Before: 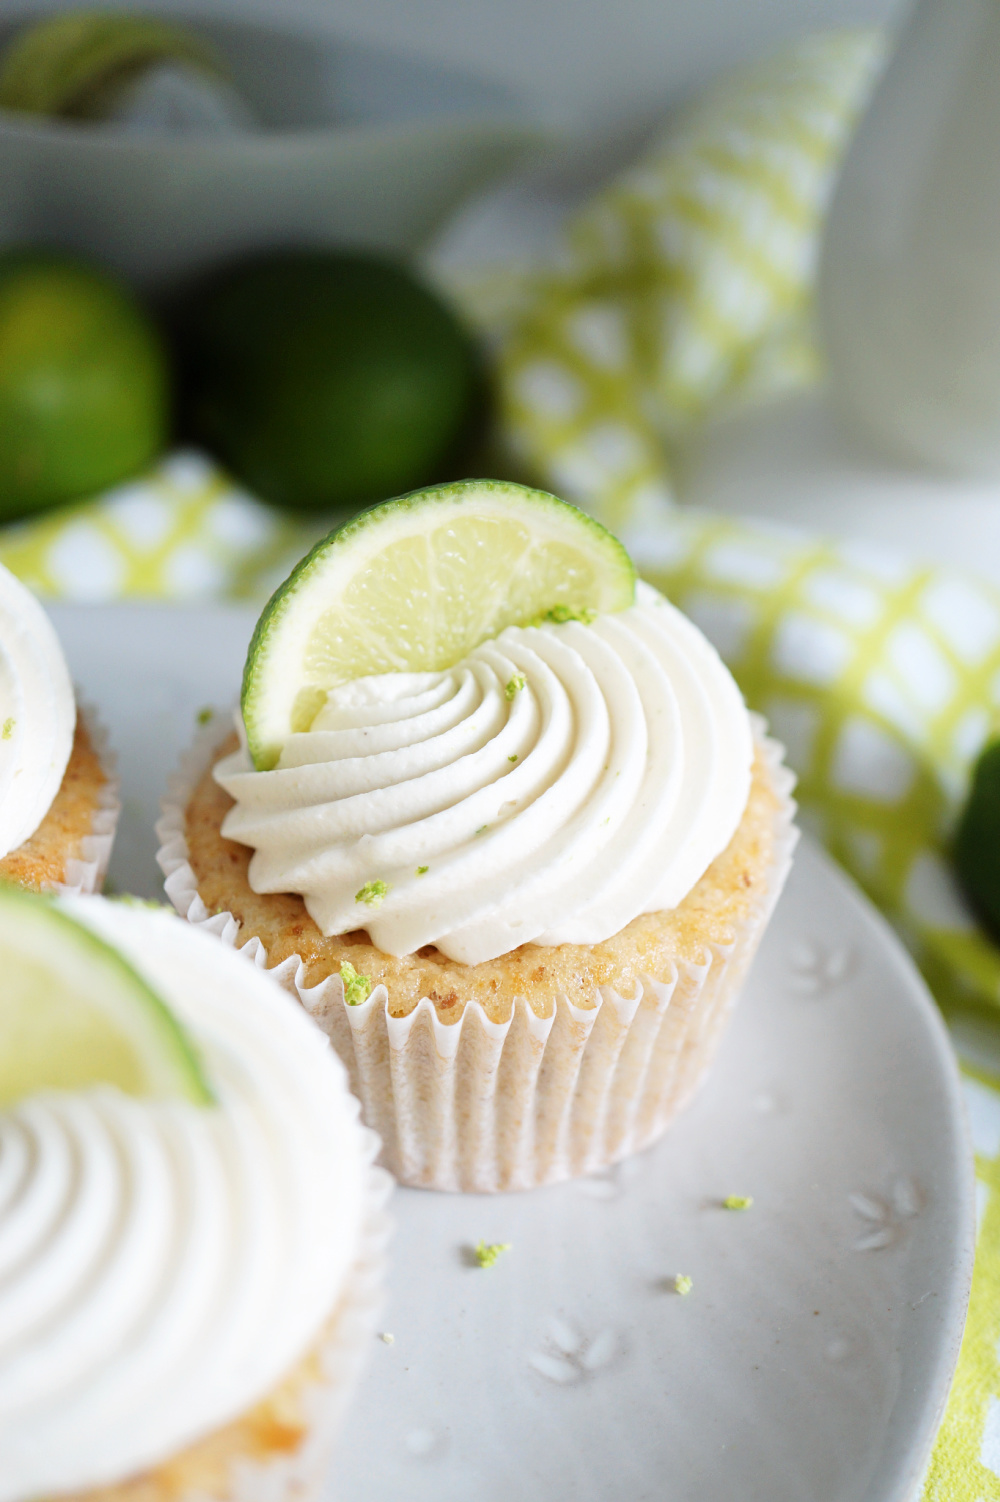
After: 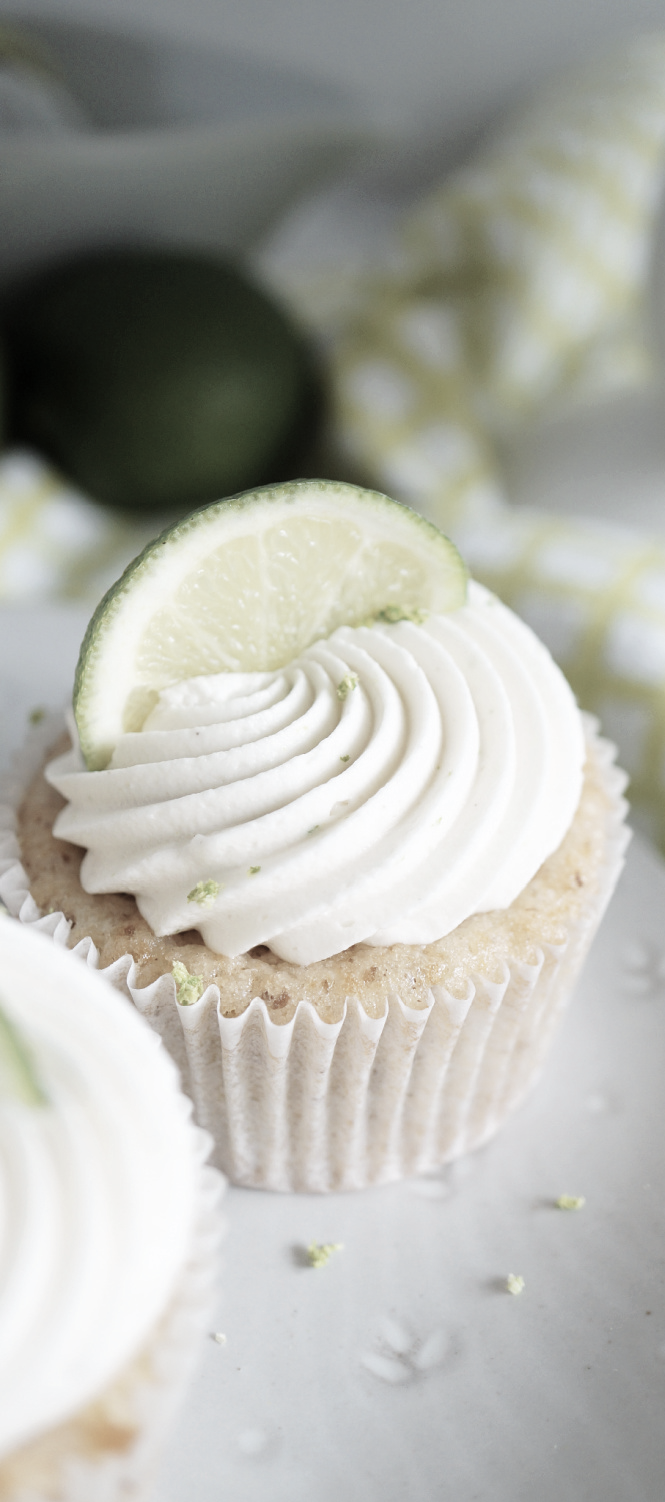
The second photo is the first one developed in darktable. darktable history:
color correction: saturation 0.3
velvia: on, module defaults
crop: left 16.899%, right 16.556%
